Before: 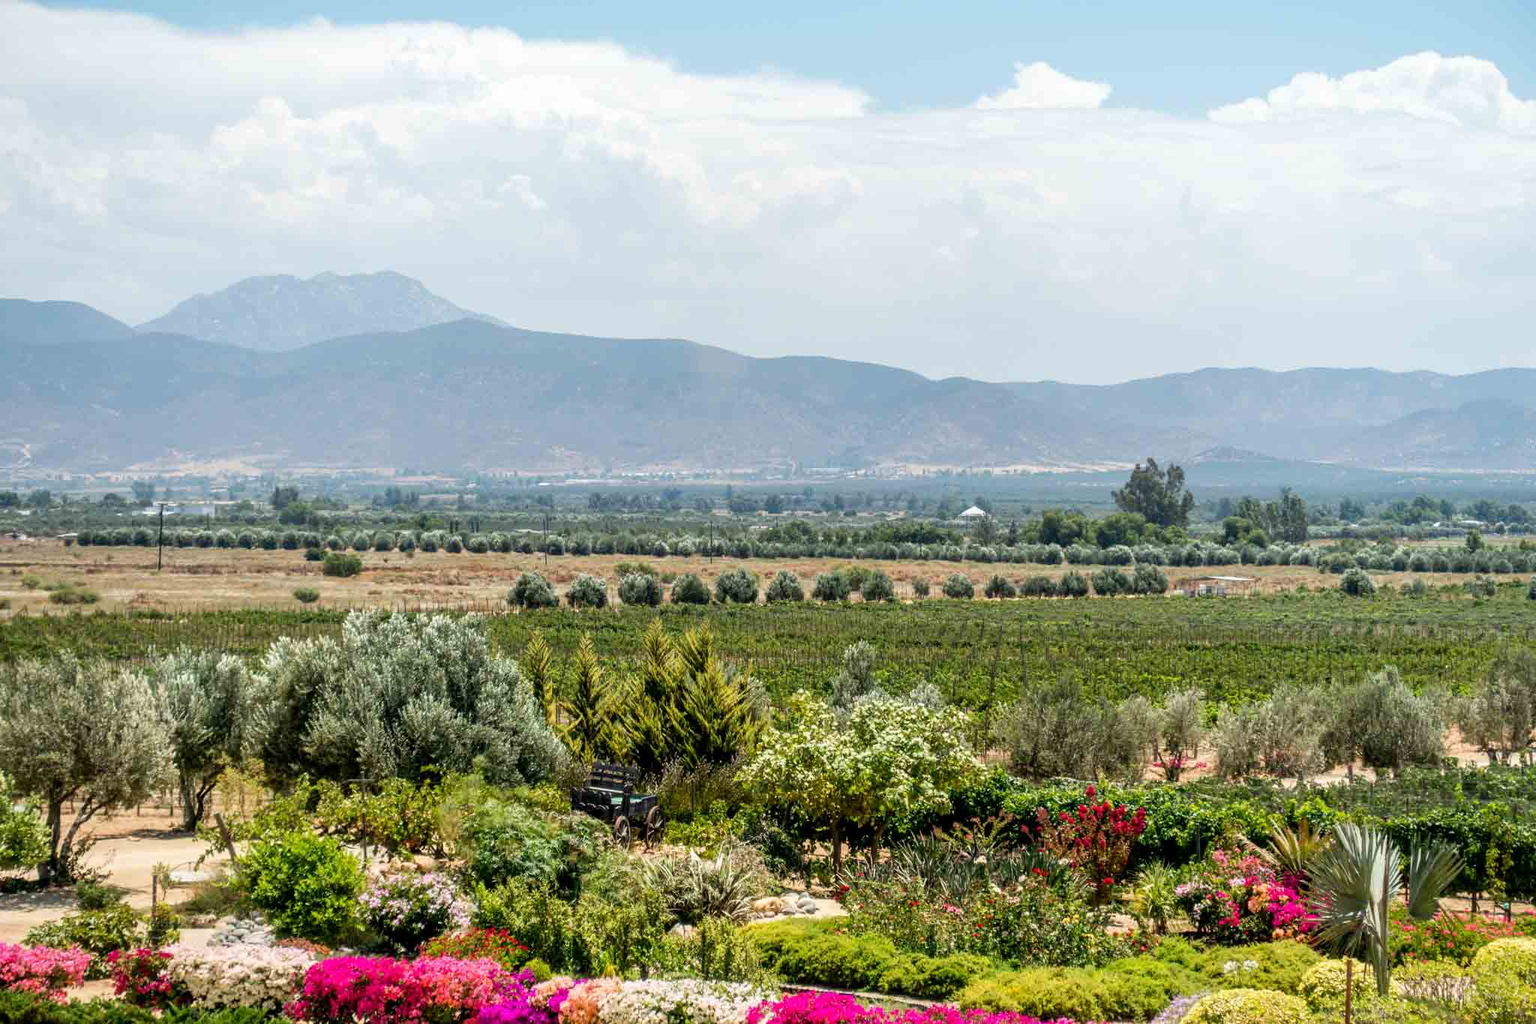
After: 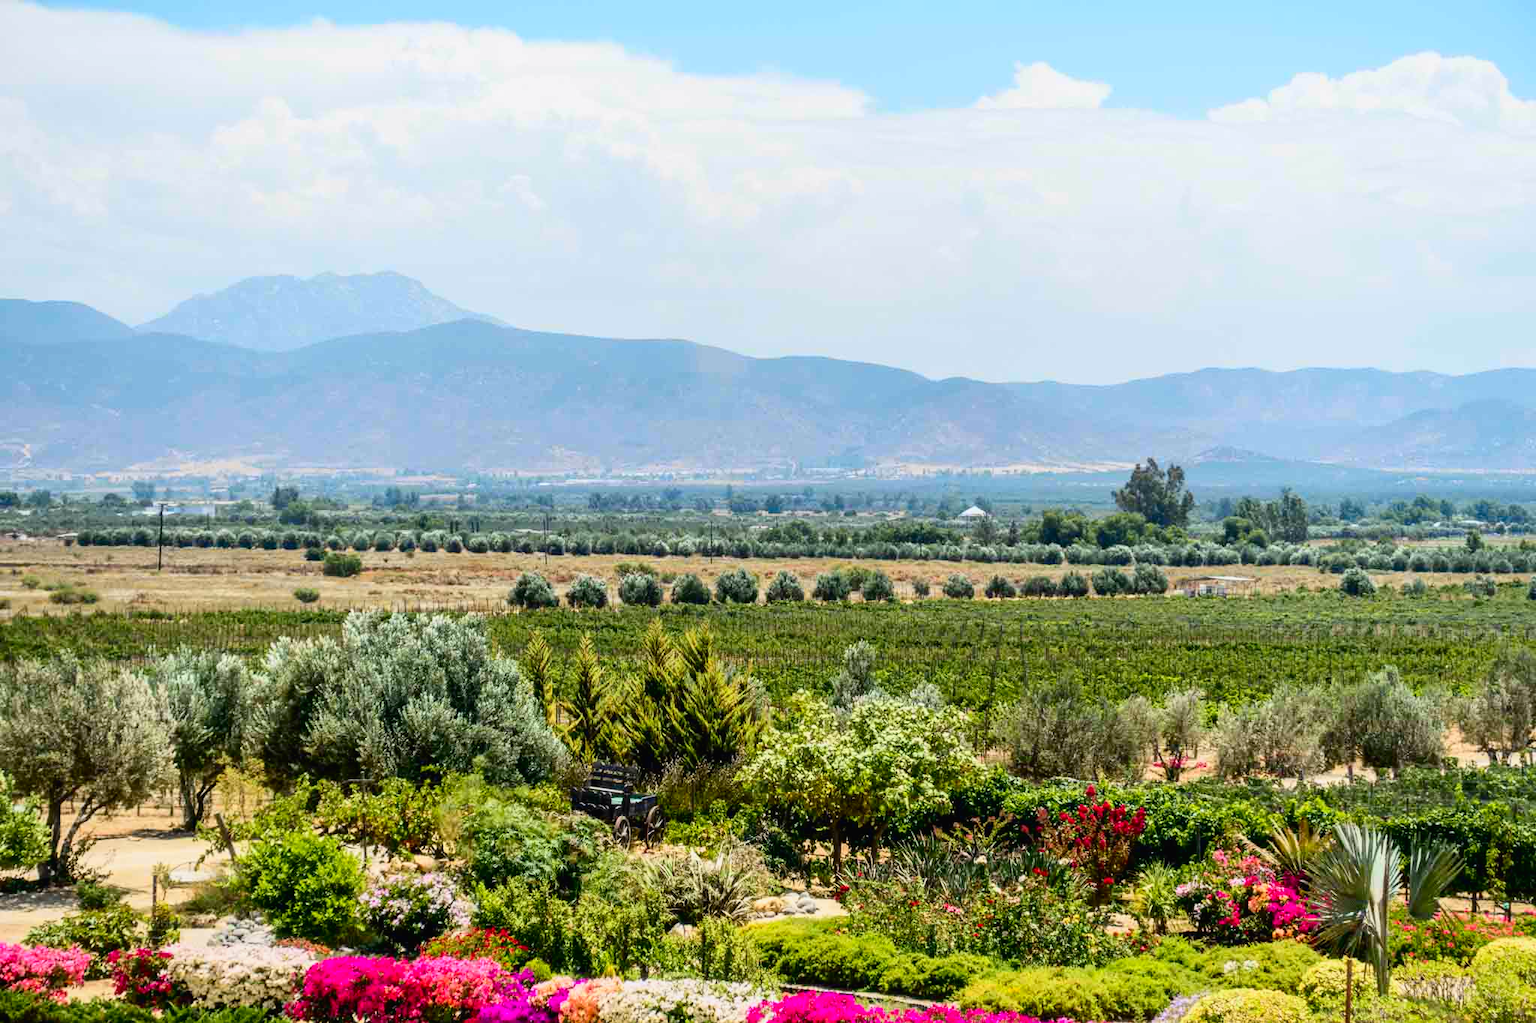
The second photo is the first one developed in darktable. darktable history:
tone curve: curves: ch0 [(0, 0.011) (0.139, 0.106) (0.295, 0.271) (0.499, 0.523) (0.739, 0.782) (0.857, 0.879) (1, 0.967)]; ch1 [(0, 0) (0.272, 0.249) (0.388, 0.385) (0.469, 0.456) (0.495, 0.497) (0.524, 0.518) (0.602, 0.623) (0.725, 0.779) (1, 1)]; ch2 [(0, 0) (0.125, 0.089) (0.353, 0.329) (0.443, 0.408) (0.502, 0.499) (0.548, 0.549) (0.608, 0.635) (1, 1)], color space Lab, independent channels, preserve colors none
